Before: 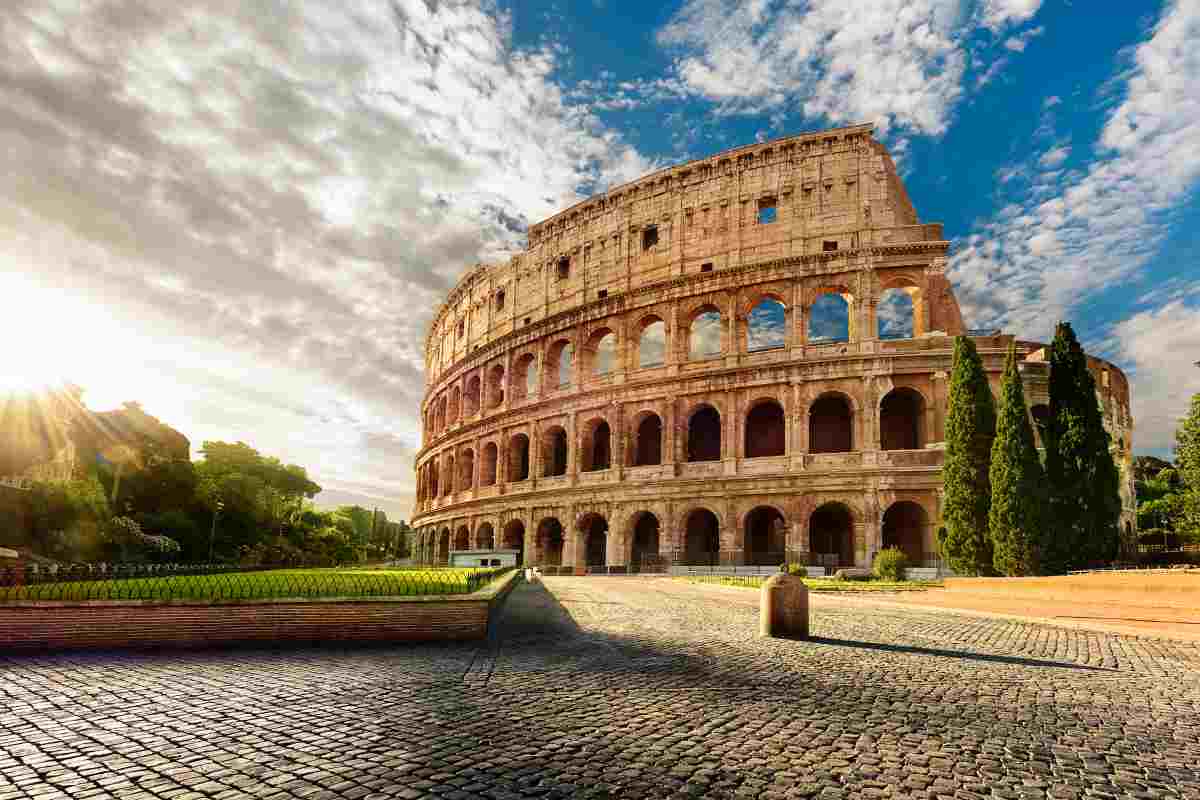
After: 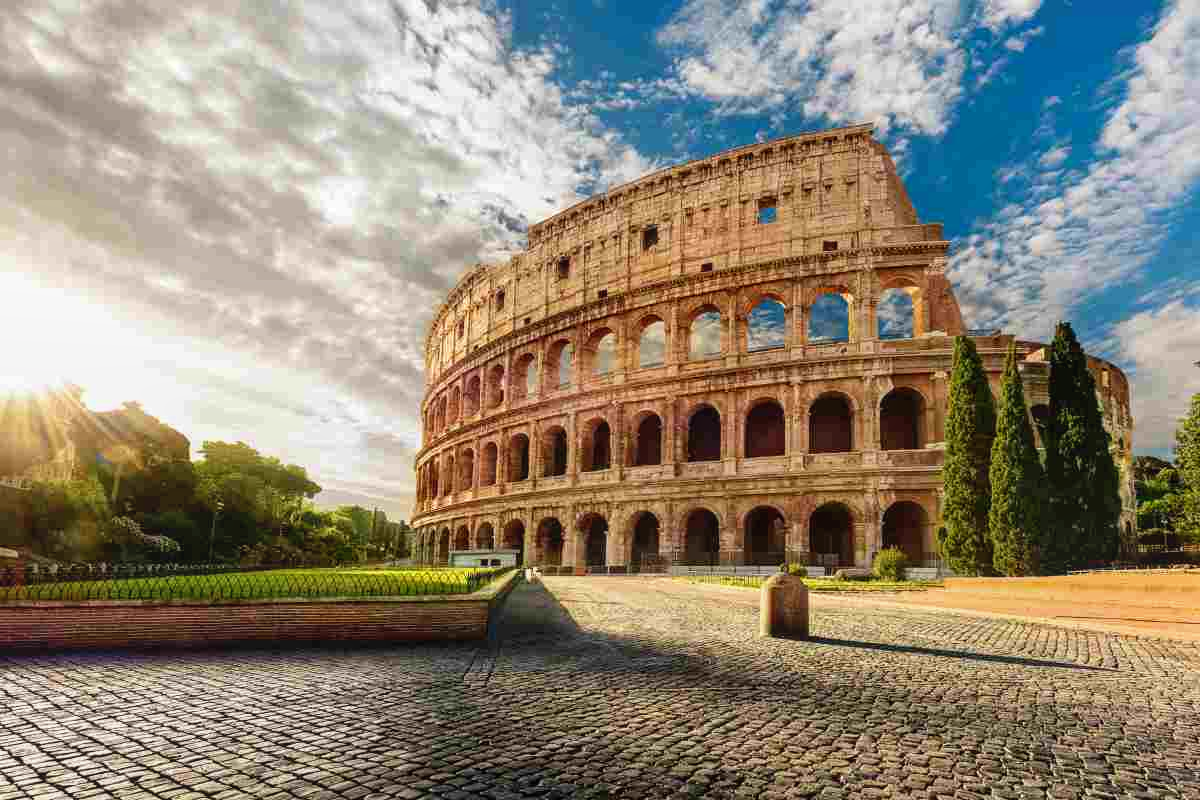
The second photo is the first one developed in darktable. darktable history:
local contrast: detail 110%
